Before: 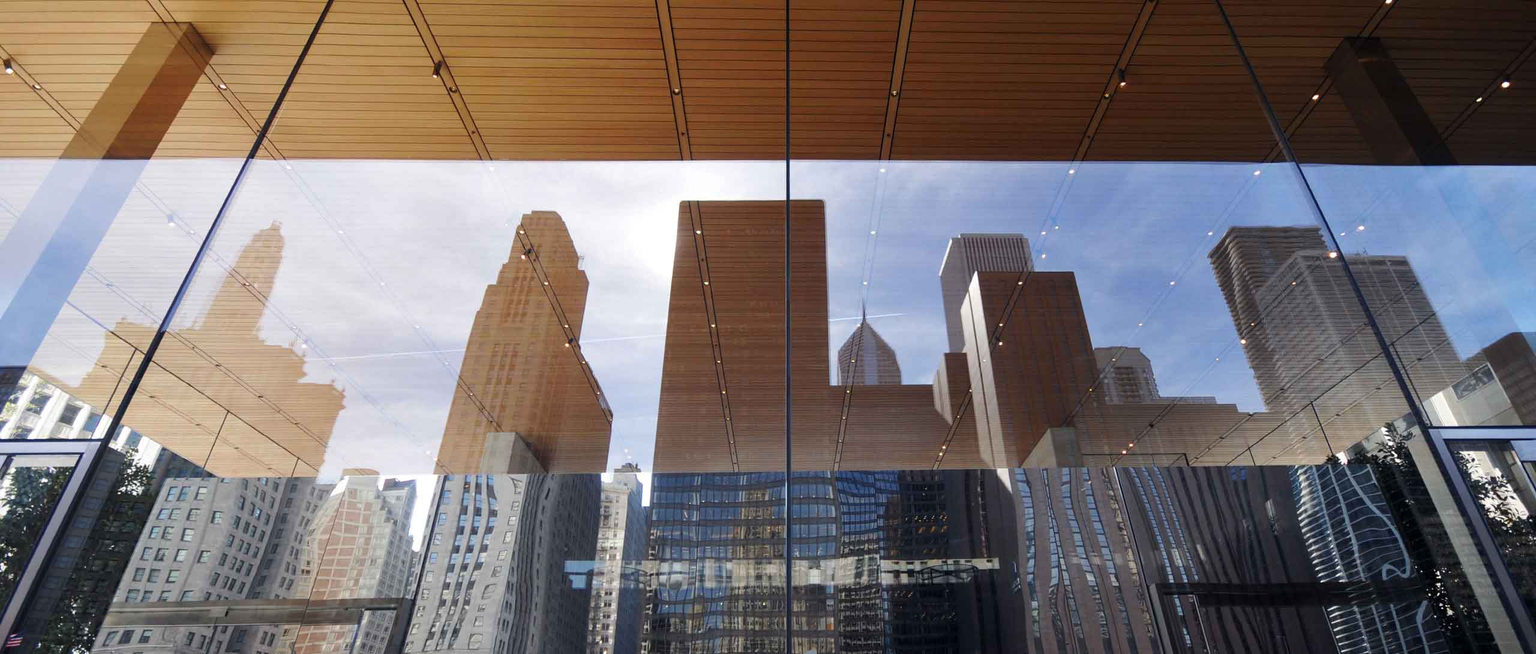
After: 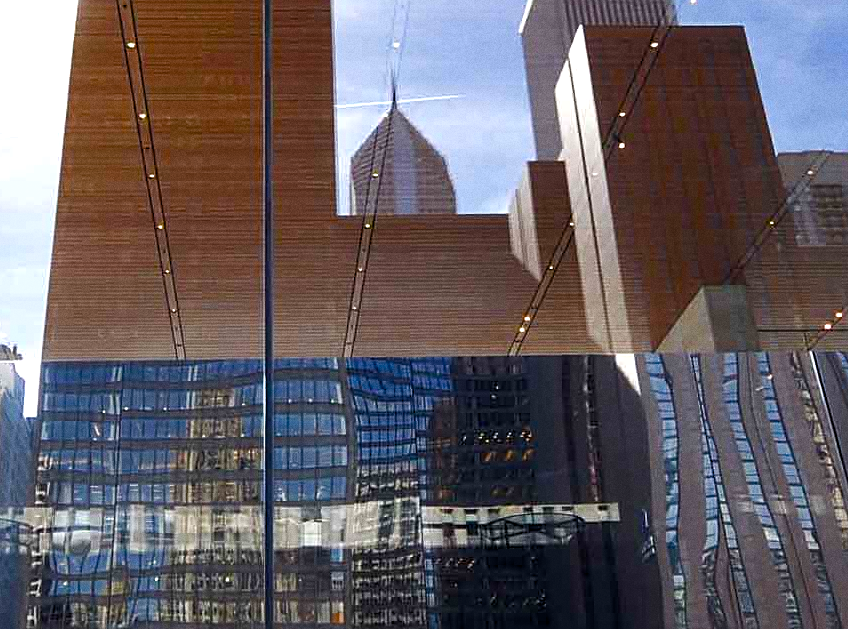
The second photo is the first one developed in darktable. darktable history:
crop: left 40.878%, top 39.176%, right 25.993%, bottom 3.081%
grain: coarseness 0.09 ISO
color balance rgb: perceptual saturation grading › mid-tones 6.33%, perceptual saturation grading › shadows 72.44%, perceptual brilliance grading › highlights 11.59%, contrast 5.05%
sharpen: on, module defaults
